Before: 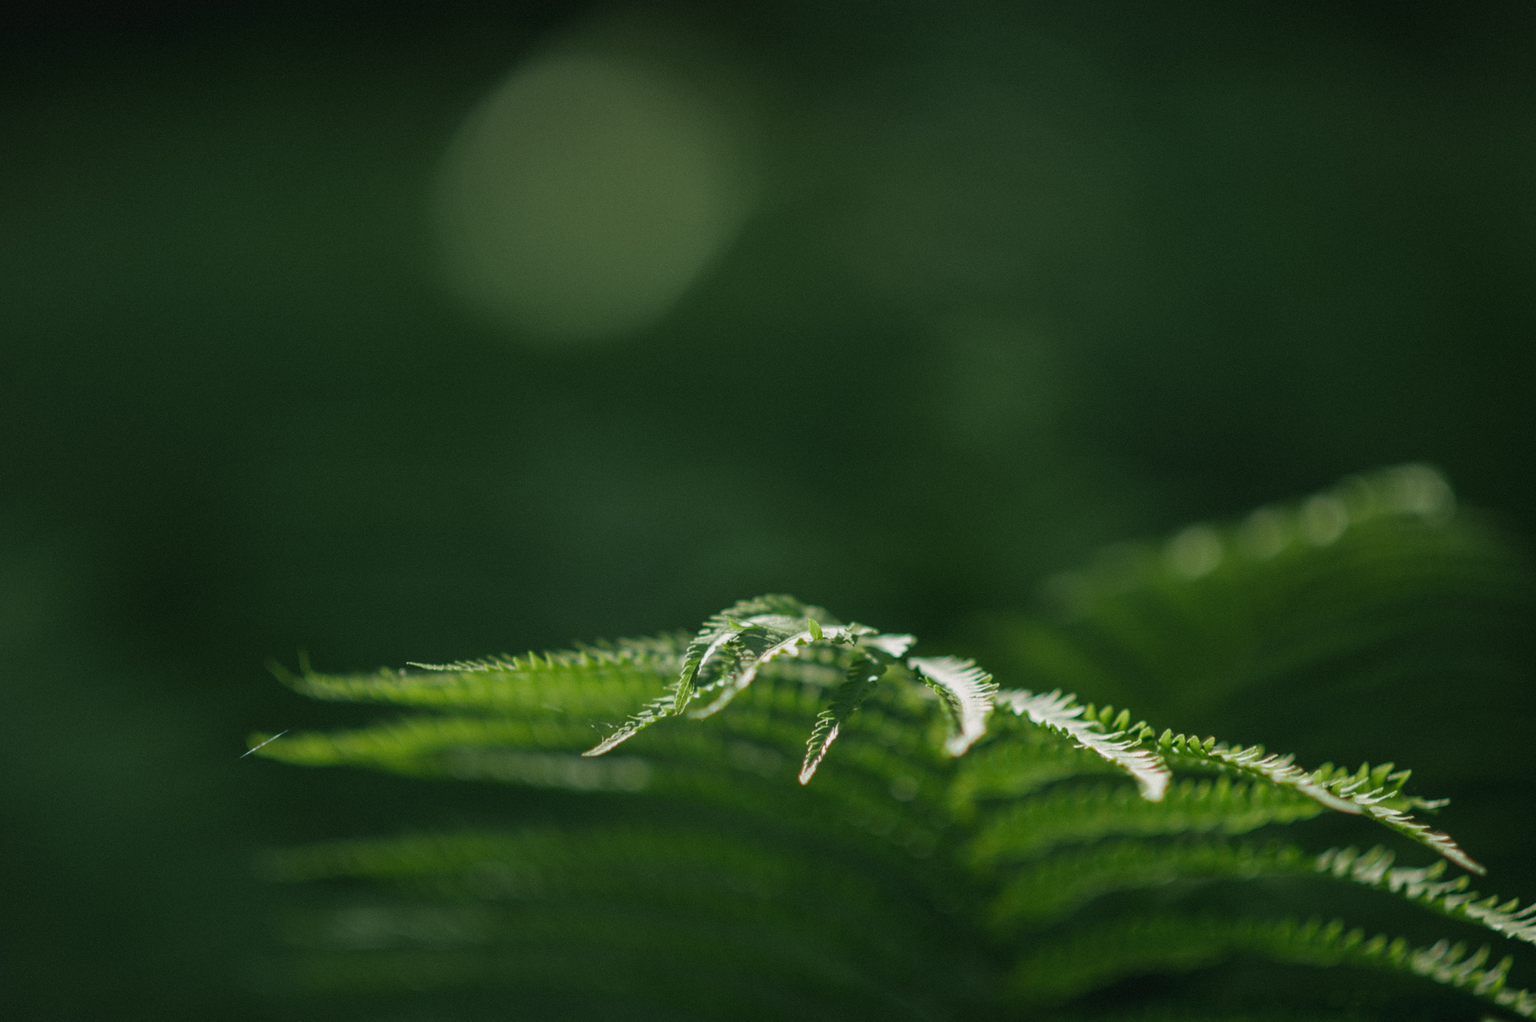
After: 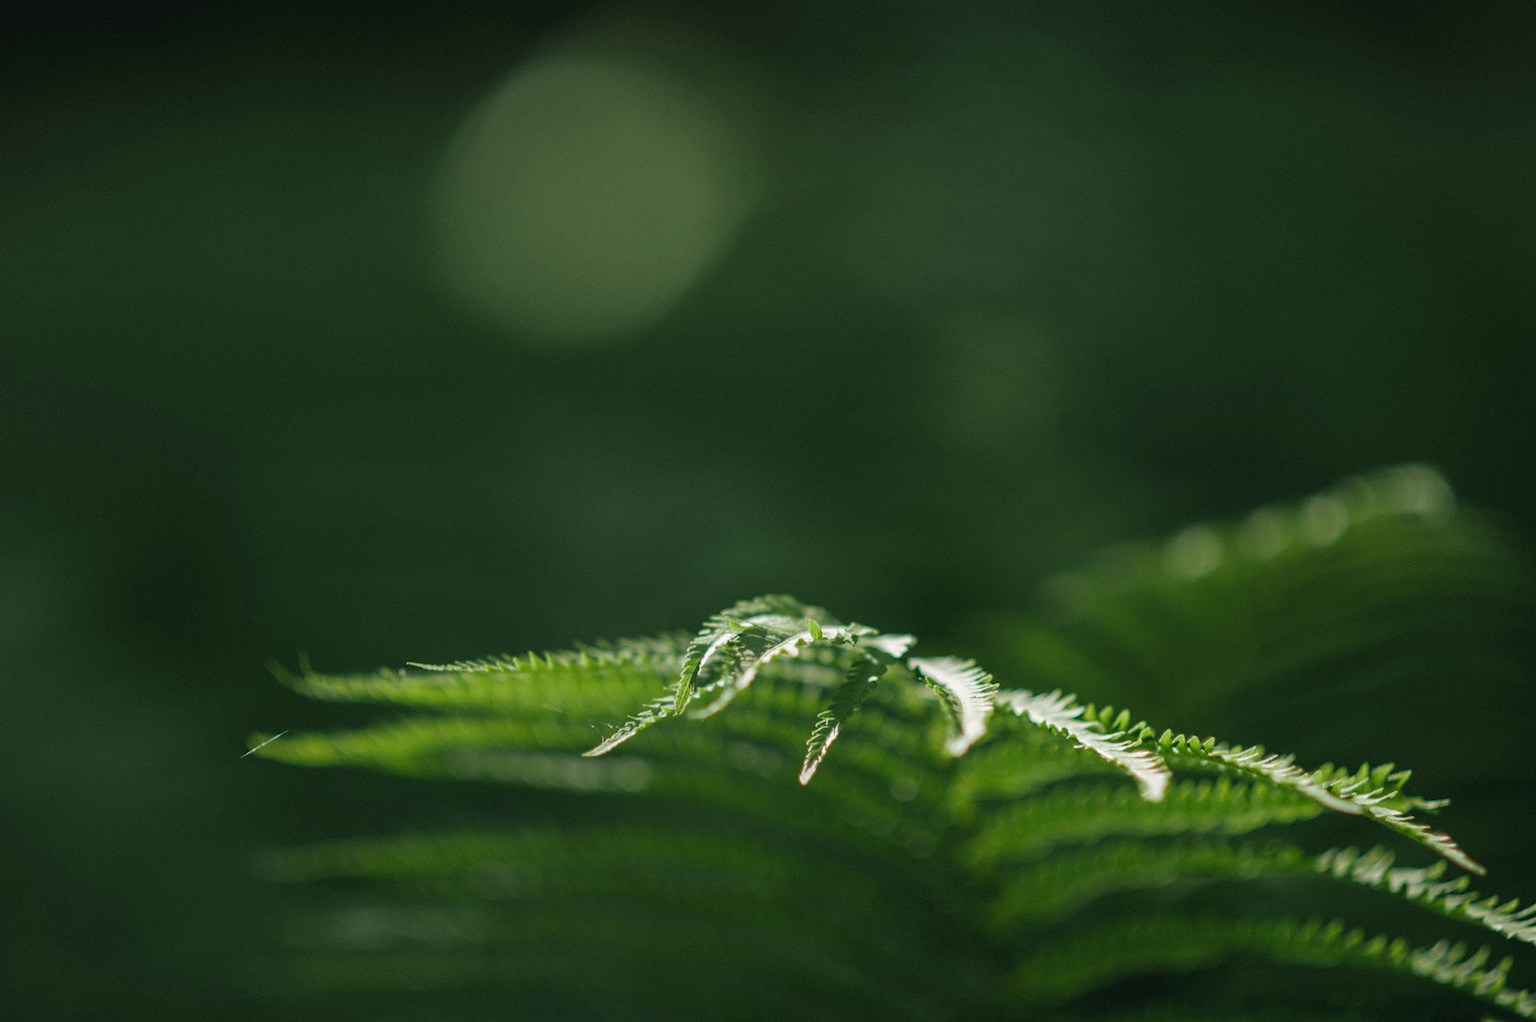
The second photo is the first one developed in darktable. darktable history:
tone equalizer: on, module defaults
exposure: exposure 0.179 EV, compensate highlight preservation false
